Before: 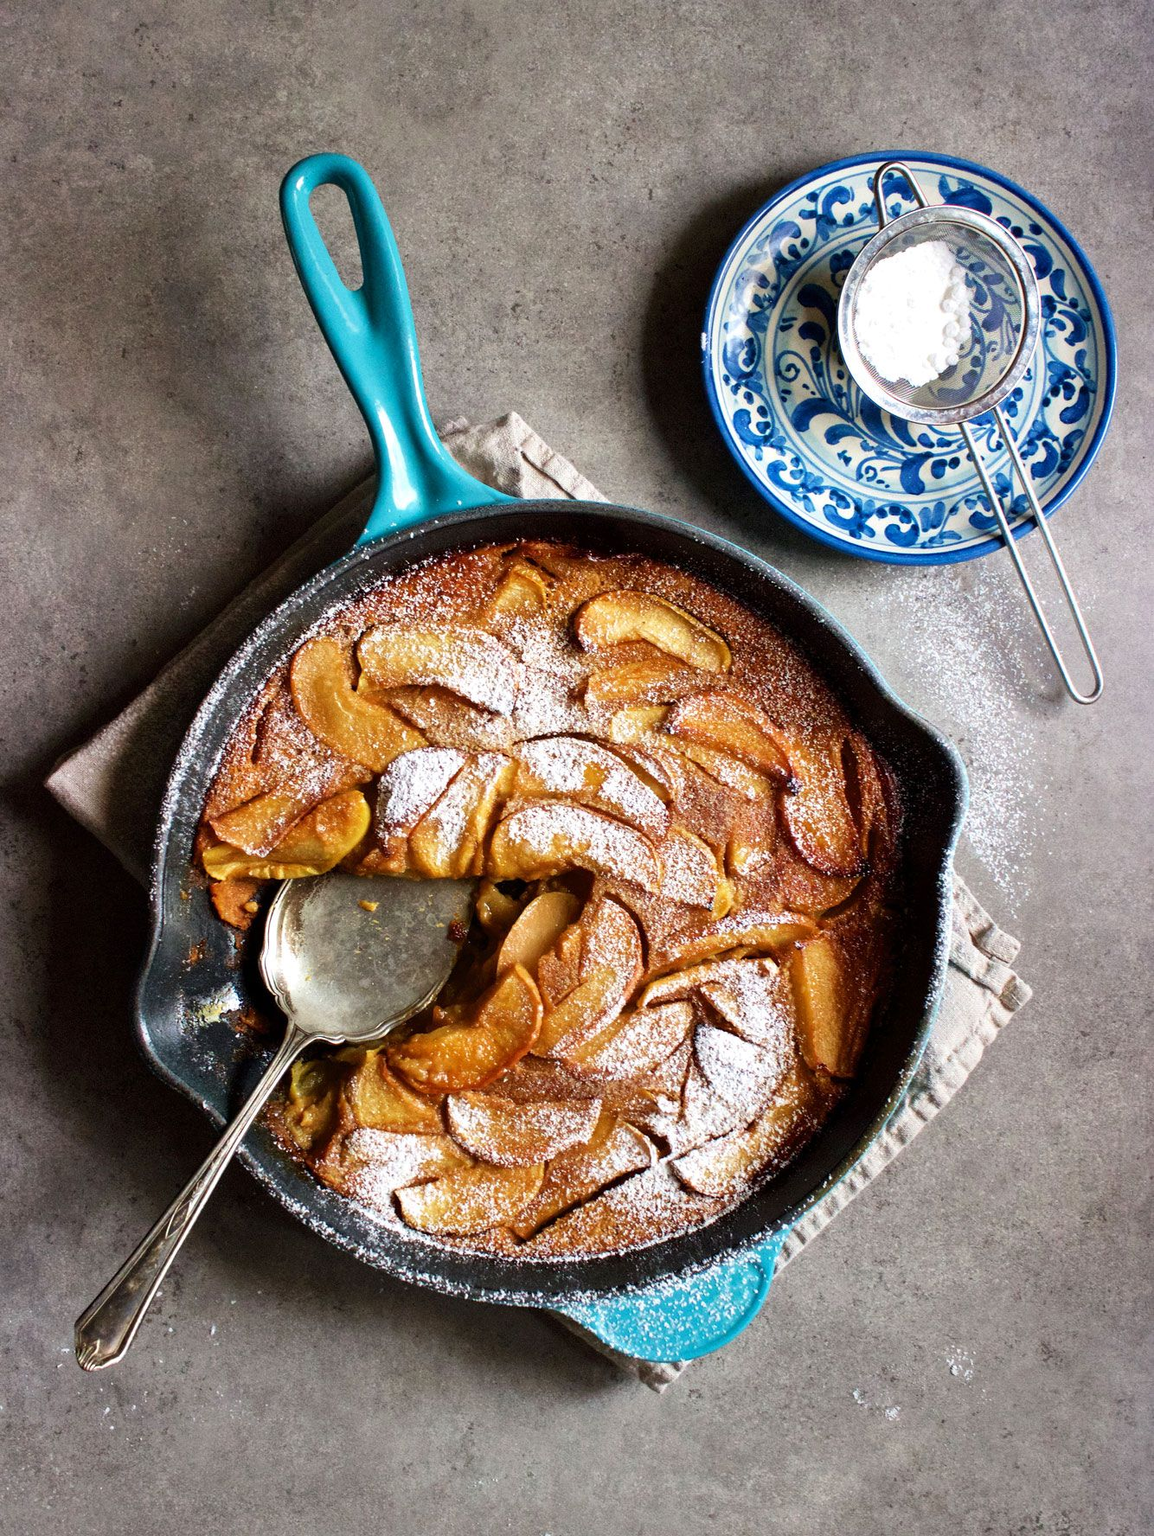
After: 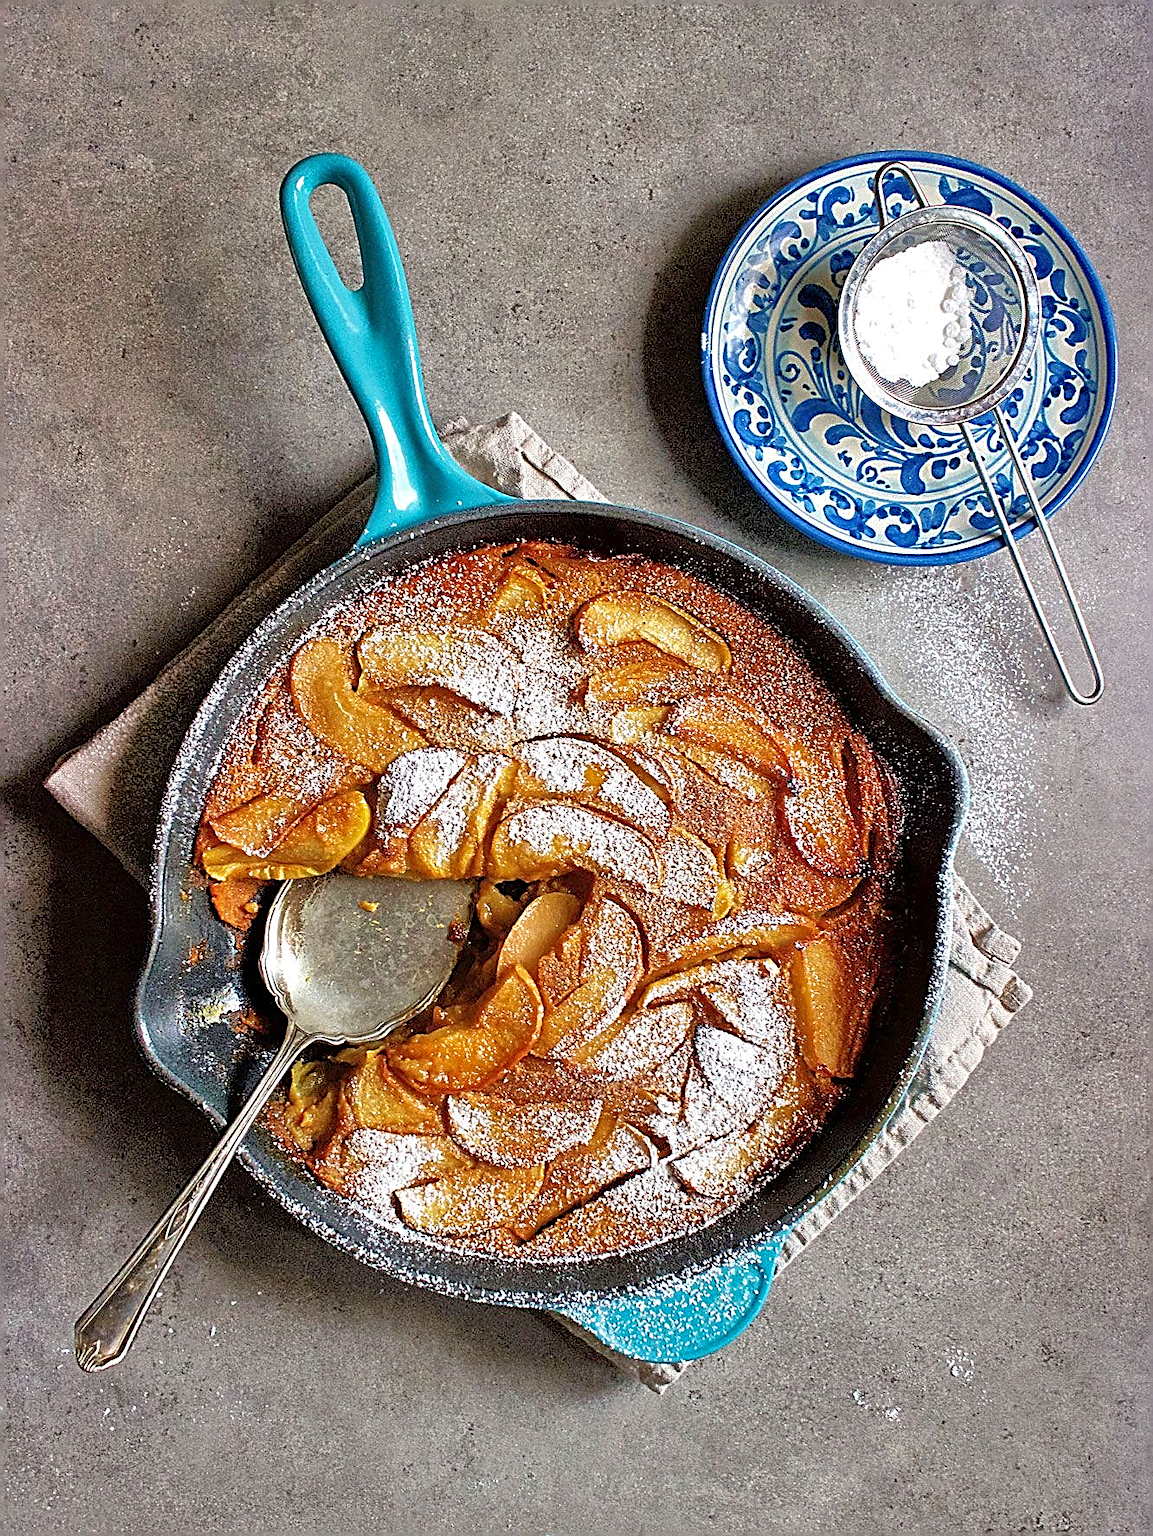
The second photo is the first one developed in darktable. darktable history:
crop: left 0.025%
sharpen: amount 1.987
tone equalizer: -7 EV 0.164 EV, -6 EV 0.636 EV, -5 EV 1.18 EV, -4 EV 1.3 EV, -3 EV 1.14 EV, -2 EV 0.6 EV, -1 EV 0.157 EV
shadows and highlights: on, module defaults
